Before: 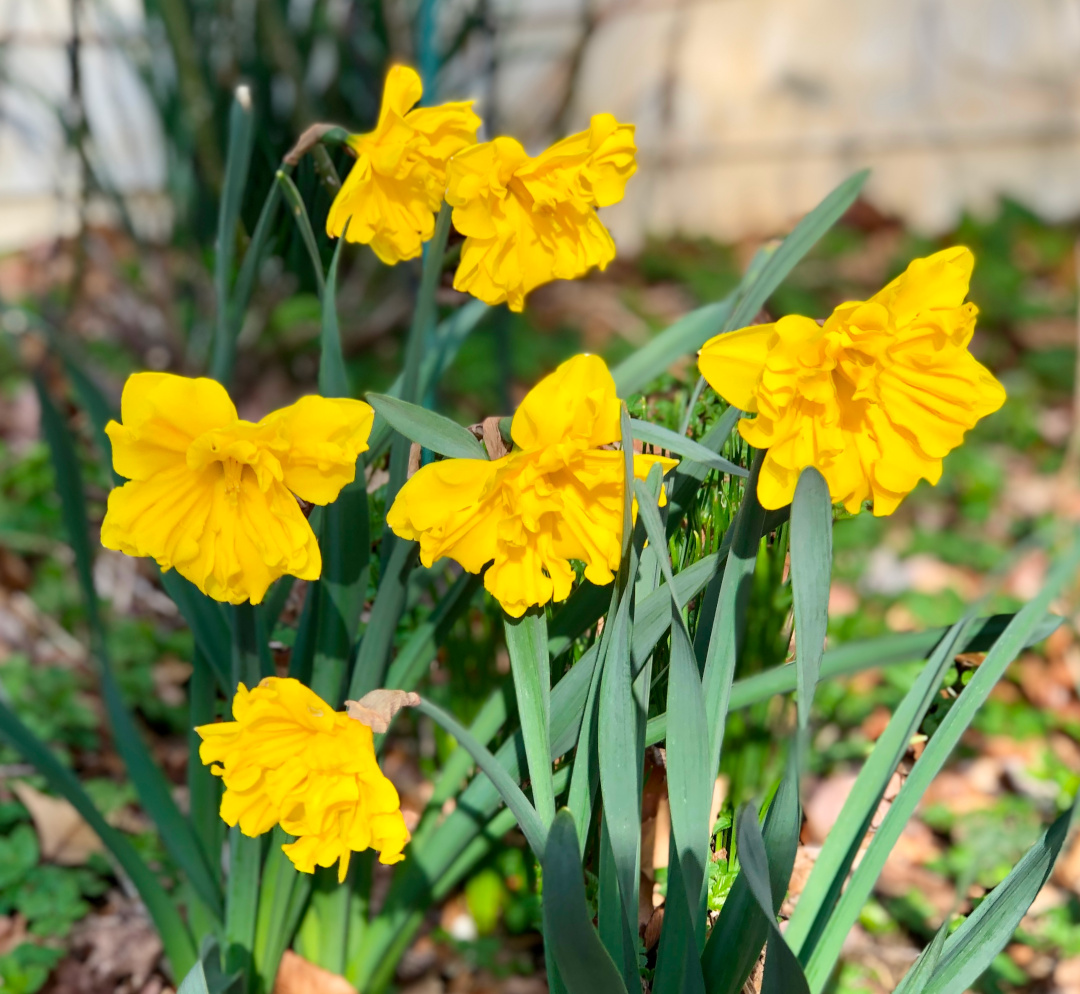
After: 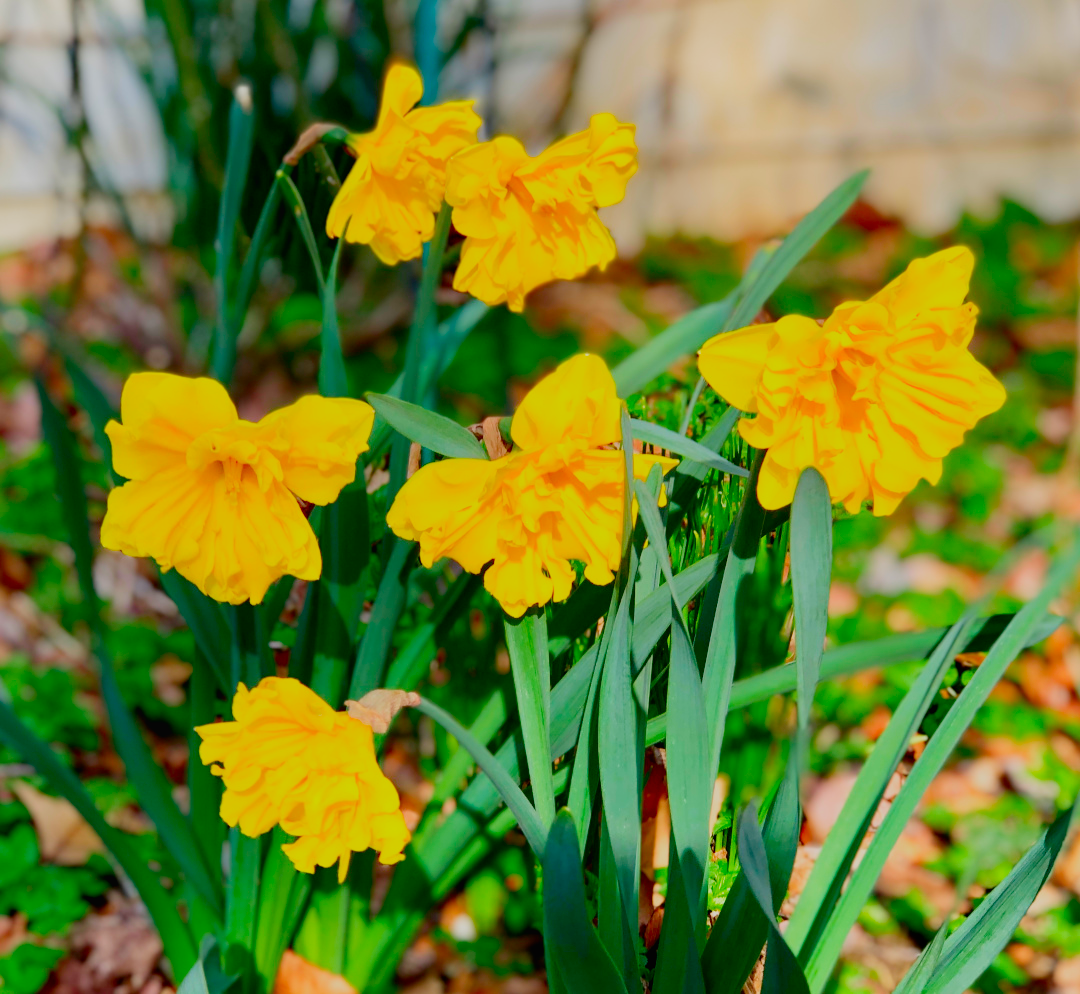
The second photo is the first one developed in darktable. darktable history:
local contrast: mode bilateral grid, contrast 100, coarseness 99, detail 89%, midtone range 0.2
filmic rgb: middle gray luminance 18.22%, black relative exposure -8.93 EV, white relative exposure 3.7 EV, threshold 5.99 EV, target black luminance 0%, hardness 4.82, latitude 67.8%, contrast 0.941, highlights saturation mix 20.78%, shadows ↔ highlights balance 21.92%, preserve chrominance no, color science v4 (2020), contrast in shadows soft, contrast in highlights soft, enable highlight reconstruction true
contrast brightness saturation: brightness -0.027, saturation 0.365
